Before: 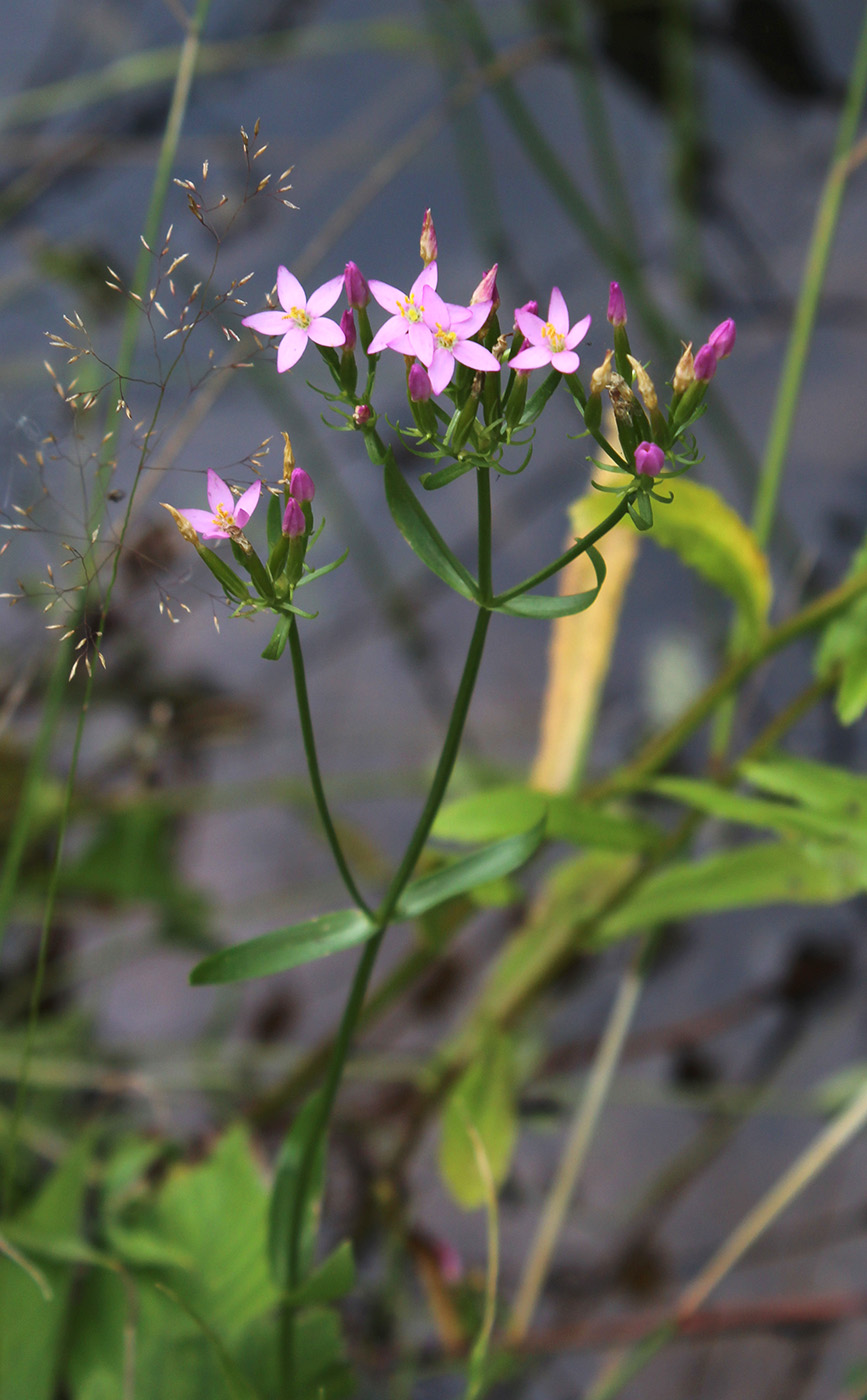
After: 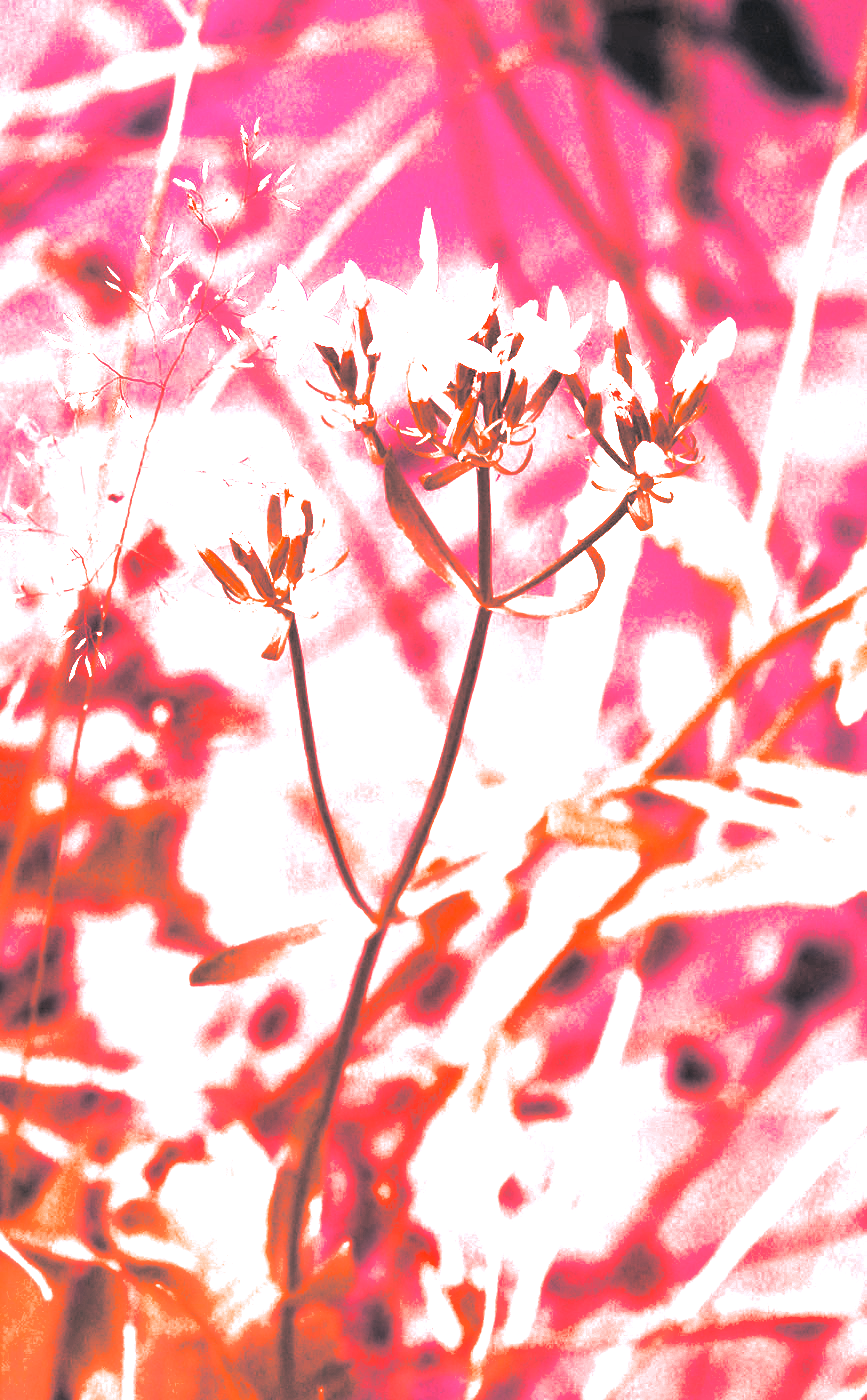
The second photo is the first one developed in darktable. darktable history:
split-toning: shadows › hue 205.2°, shadows › saturation 0.43, highlights › hue 54°, highlights › saturation 0.54
color correction: highlights a* -0.482, highlights b* 9.48, shadows a* -9.48, shadows b* 0.803
color zones: curves: ch2 [(0, 0.5) (0.143, 0.5) (0.286, 0.489) (0.415, 0.421) (0.571, 0.5) (0.714, 0.5) (0.857, 0.5) (1, 0.5)]
white balance: red 4.26, blue 1.802
